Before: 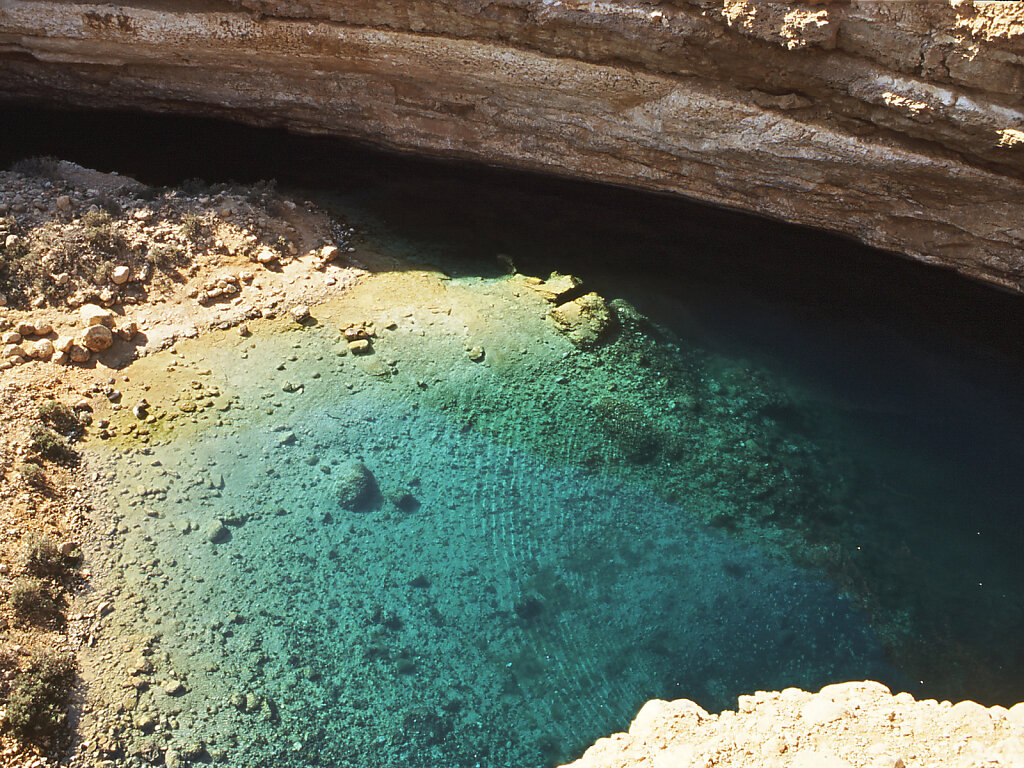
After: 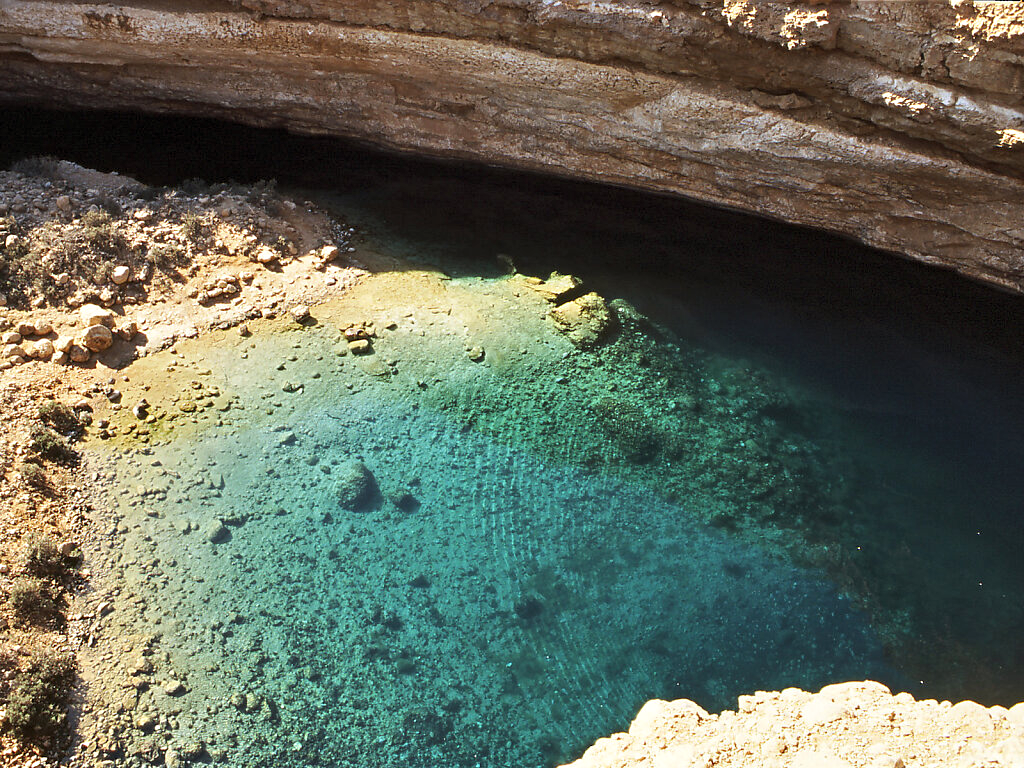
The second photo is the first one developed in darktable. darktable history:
levels: levels [0.018, 0.493, 1]
contrast equalizer: octaves 7, y [[0.6 ×6], [0.55 ×6], [0 ×6], [0 ×6], [0 ×6]], mix 0.3
